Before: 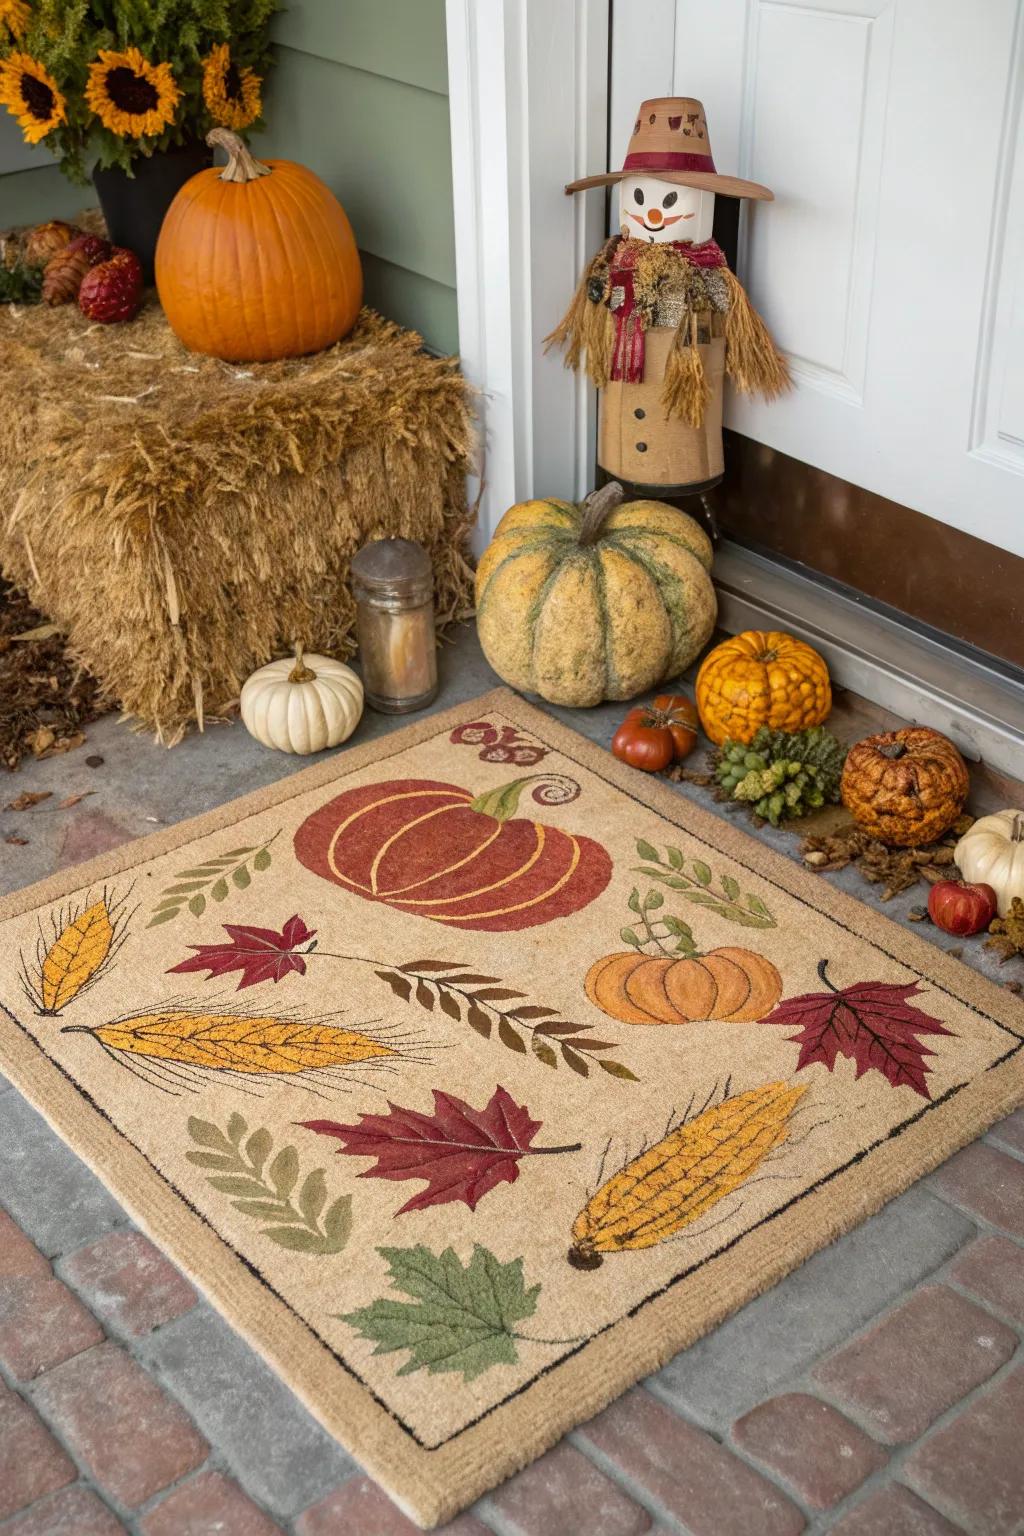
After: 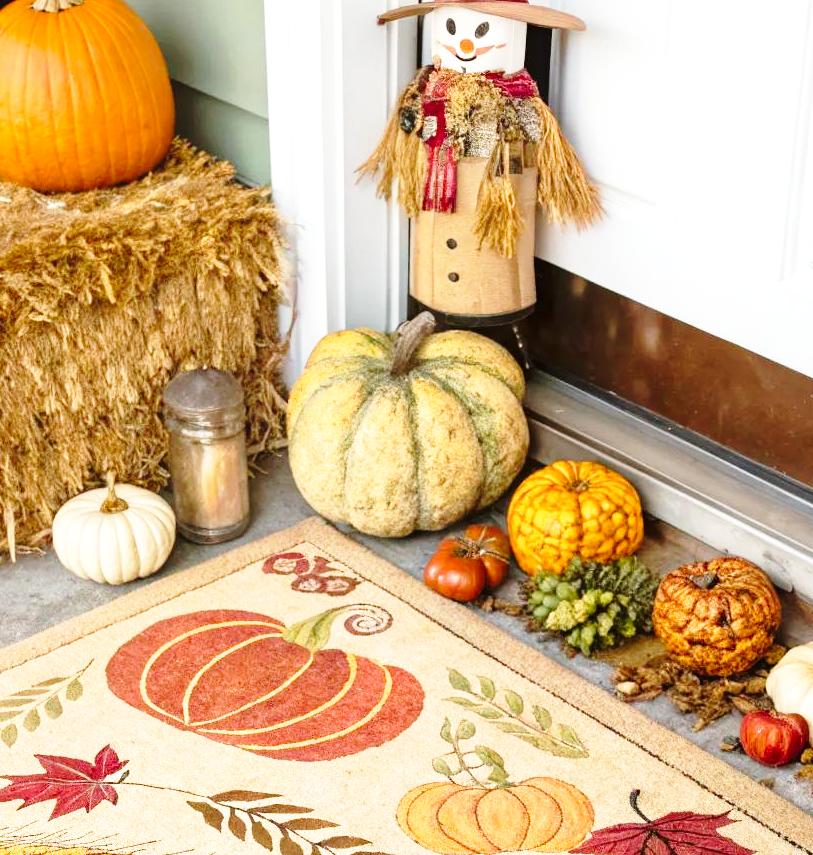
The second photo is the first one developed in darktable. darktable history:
base curve: curves: ch0 [(0, 0) (0.028, 0.03) (0.121, 0.232) (0.46, 0.748) (0.859, 0.968) (1, 1)], preserve colors none
crop: left 18.38%, top 11.092%, right 2.134%, bottom 33.217%
tone equalizer: on, module defaults
exposure: black level correction 0, exposure 0.5 EV, compensate highlight preservation false
